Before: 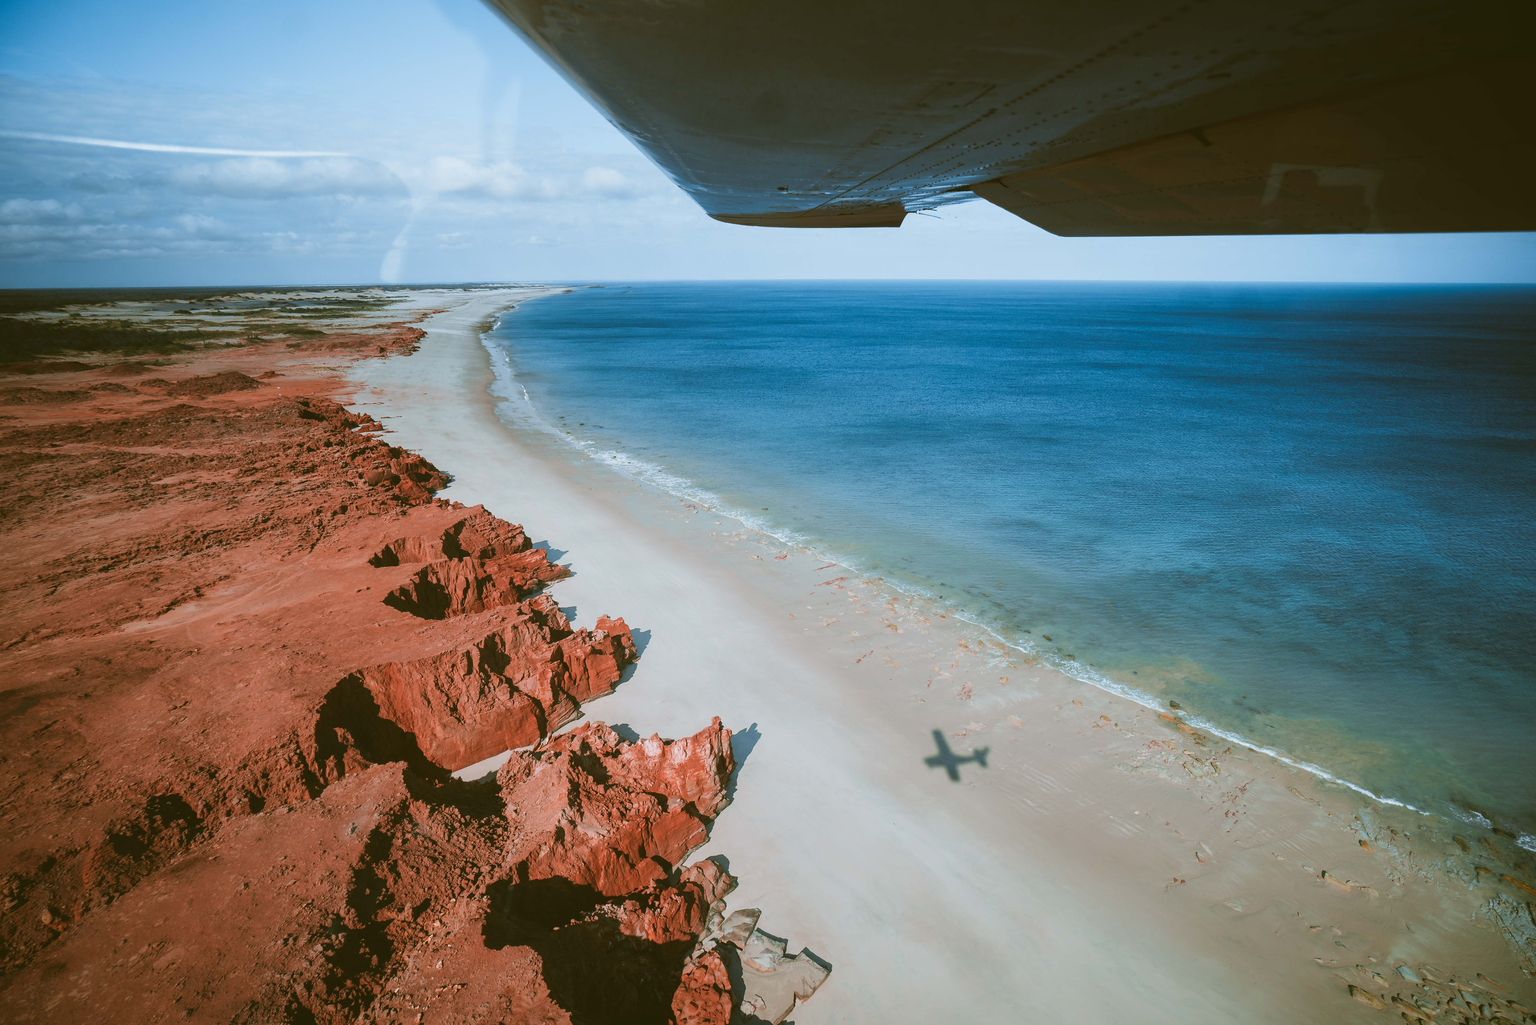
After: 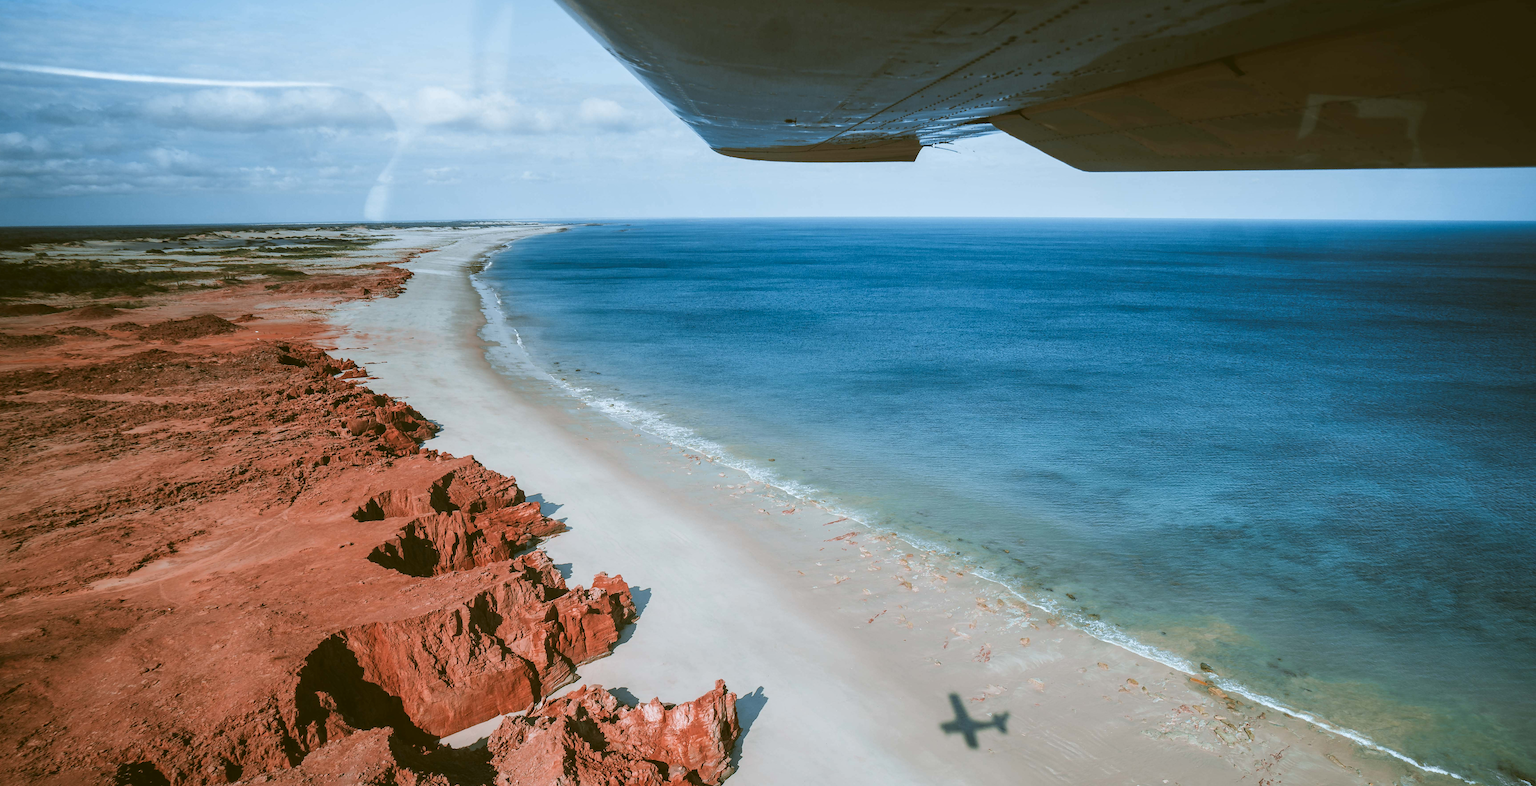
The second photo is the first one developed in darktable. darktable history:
base curve: preserve colors none
crop: left 2.374%, top 7.293%, right 3.173%, bottom 20.211%
local contrast: on, module defaults
